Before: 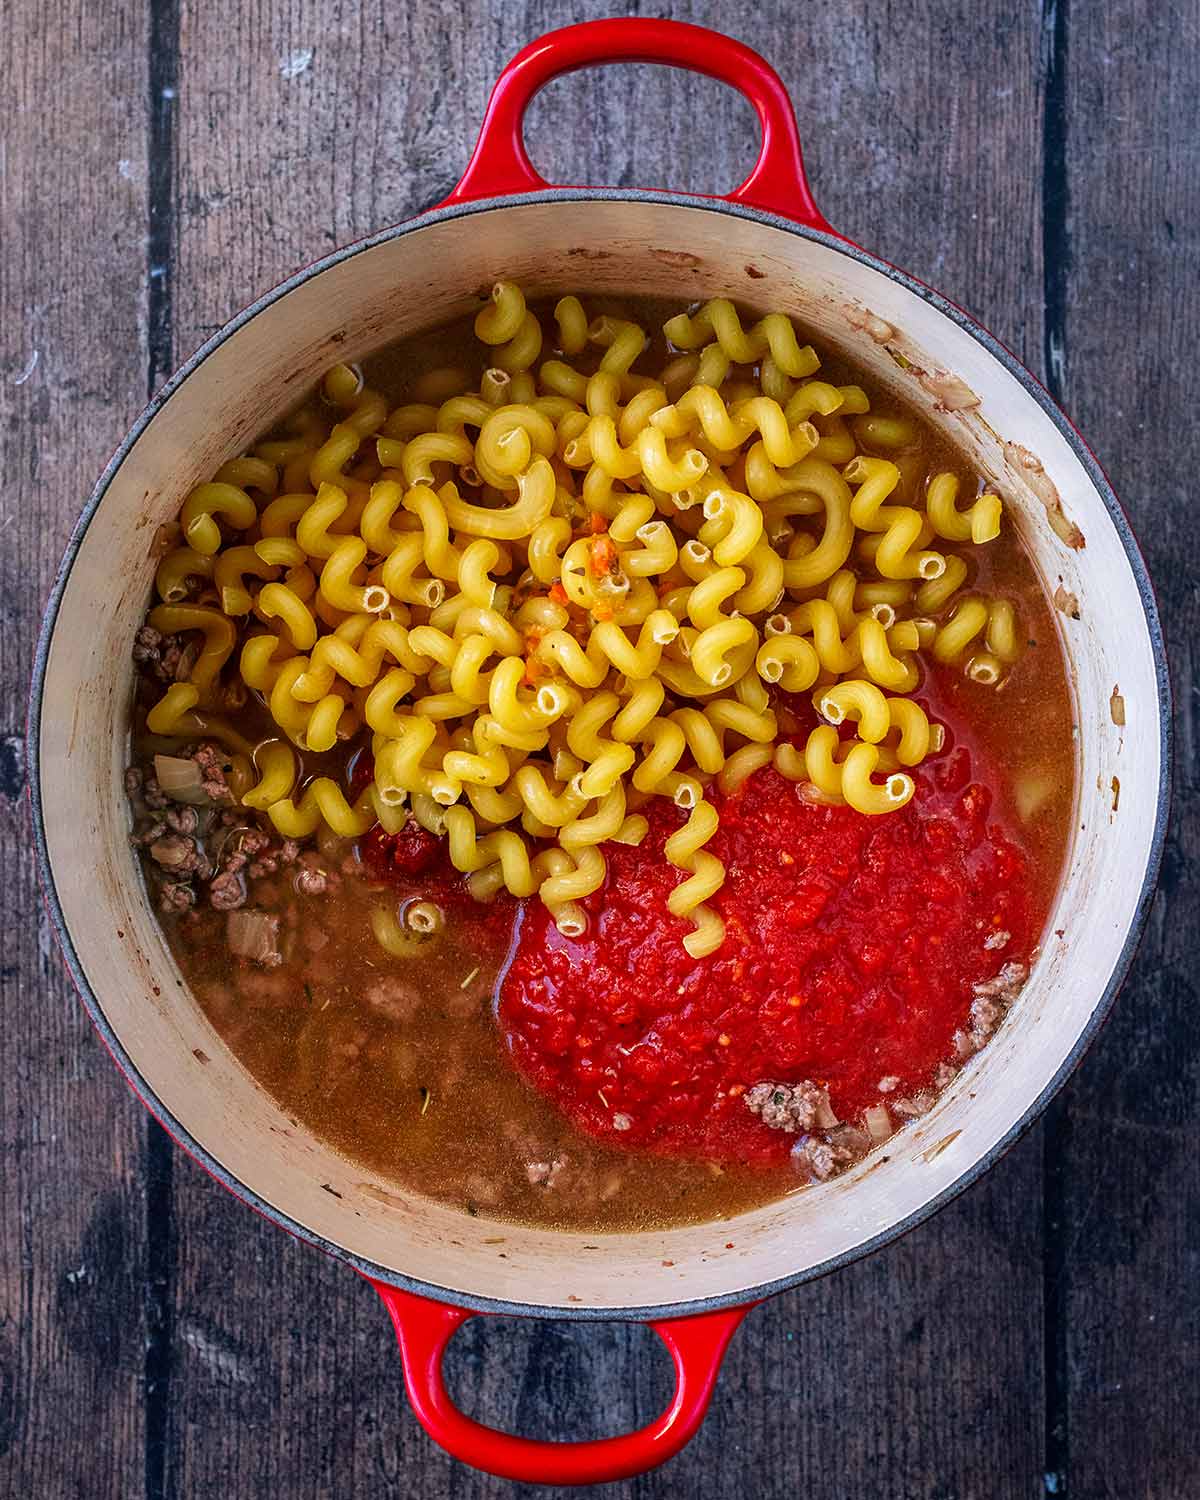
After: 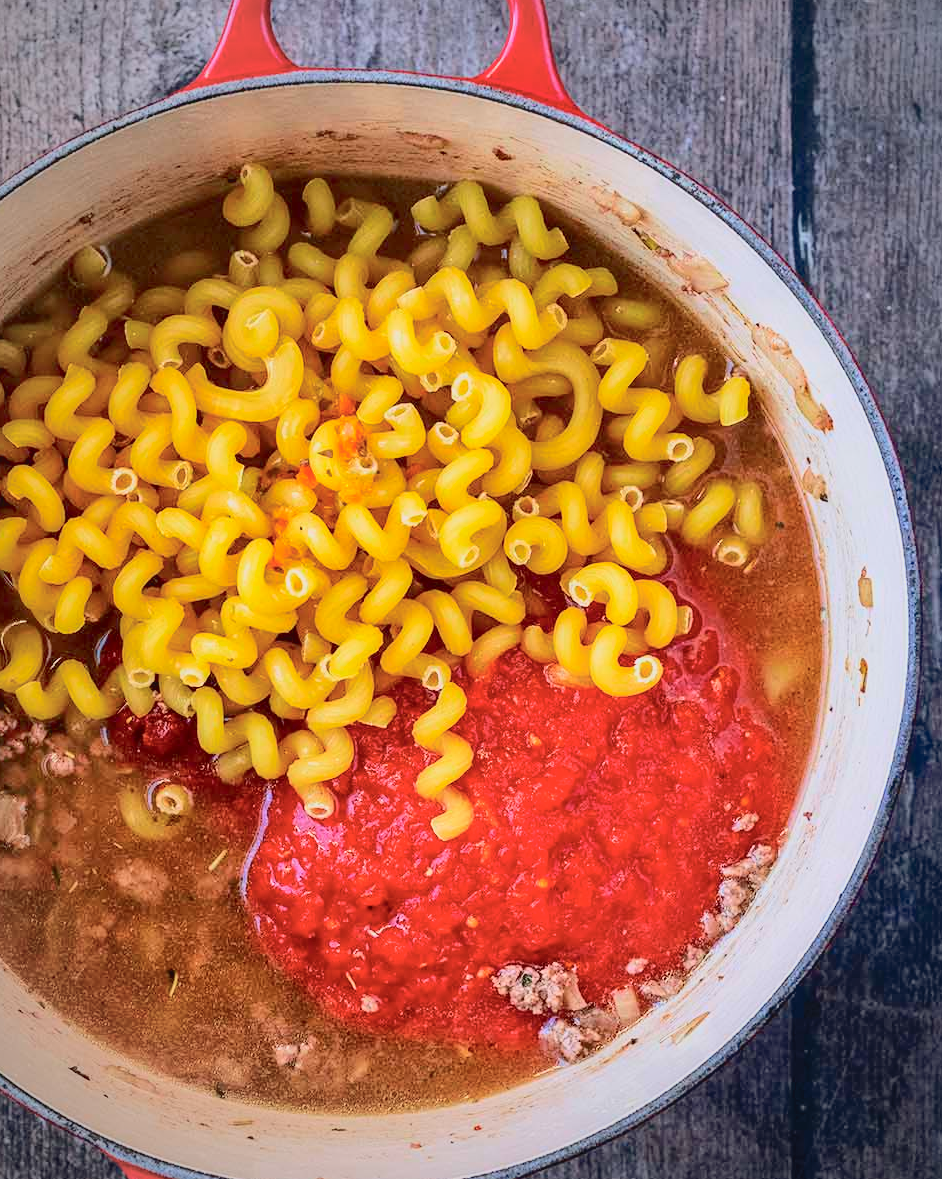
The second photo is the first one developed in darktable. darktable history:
tone curve: curves: ch0 [(0, 0) (0.003, 0.026) (0.011, 0.03) (0.025, 0.038) (0.044, 0.046) (0.069, 0.055) (0.1, 0.075) (0.136, 0.114) (0.177, 0.158) (0.224, 0.215) (0.277, 0.296) (0.335, 0.386) (0.399, 0.479) (0.468, 0.568) (0.543, 0.637) (0.623, 0.707) (0.709, 0.773) (0.801, 0.834) (0.898, 0.896) (1, 1)], color space Lab, independent channels, preserve colors none
crop and rotate: left 21.044%, top 7.873%, right 0.427%, bottom 13.514%
color balance rgb: perceptual saturation grading › global saturation 0.54%
shadows and highlights: on, module defaults
vignetting: fall-off radius 61.03%, unbound false
base curve: curves: ch0 [(0, 0) (0.088, 0.125) (0.176, 0.251) (0.354, 0.501) (0.613, 0.749) (1, 0.877)]
